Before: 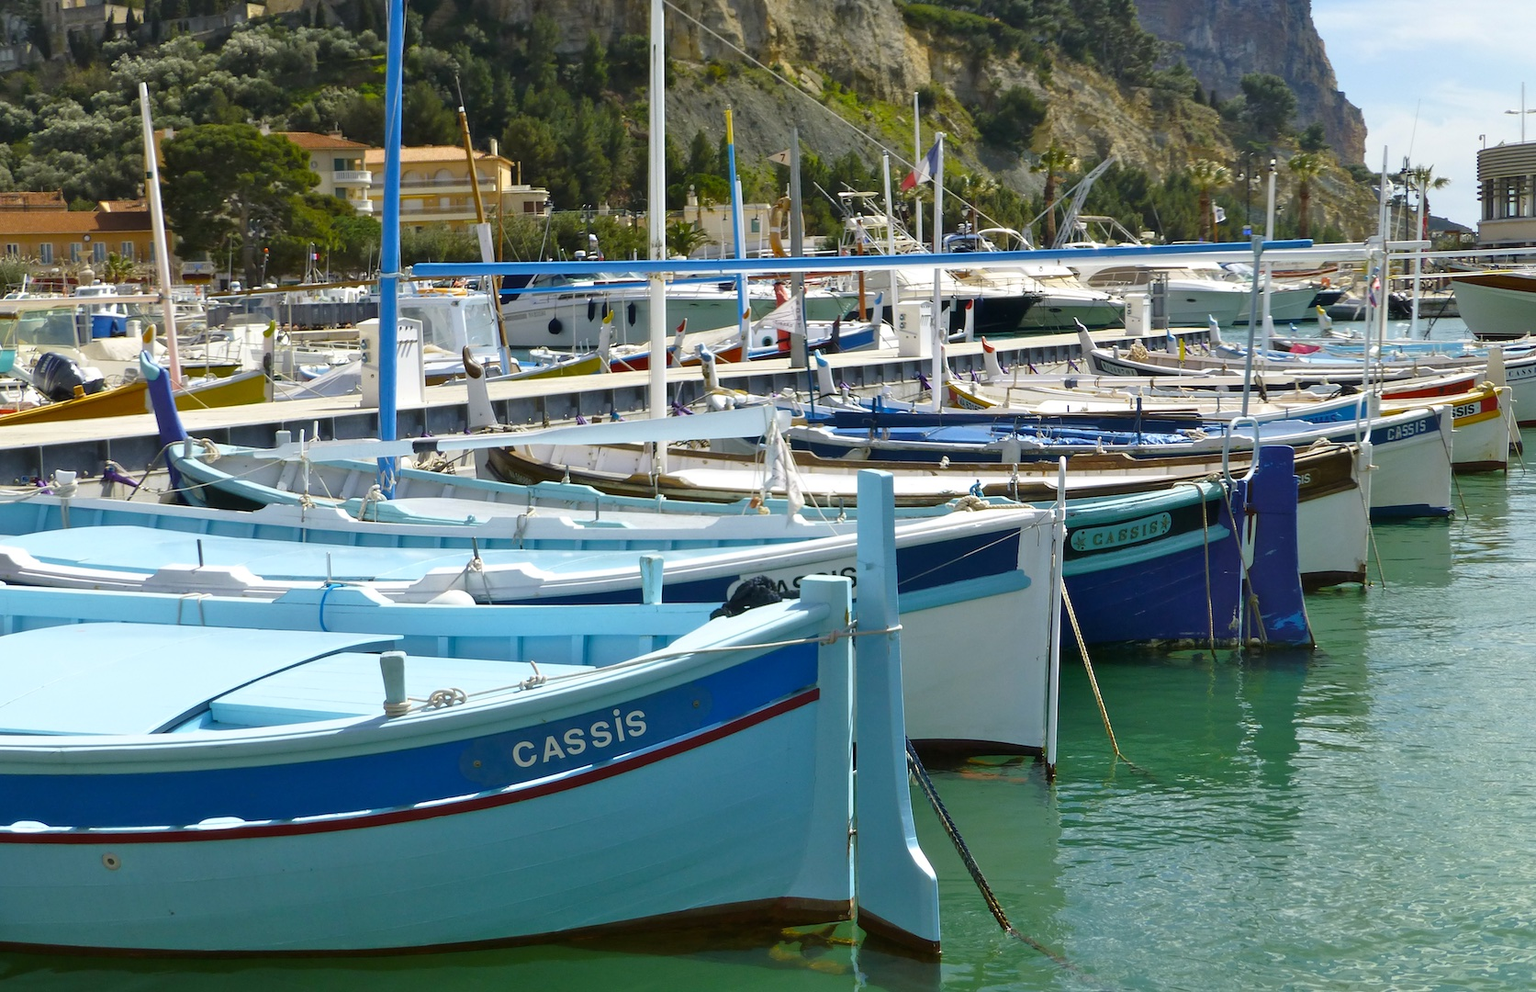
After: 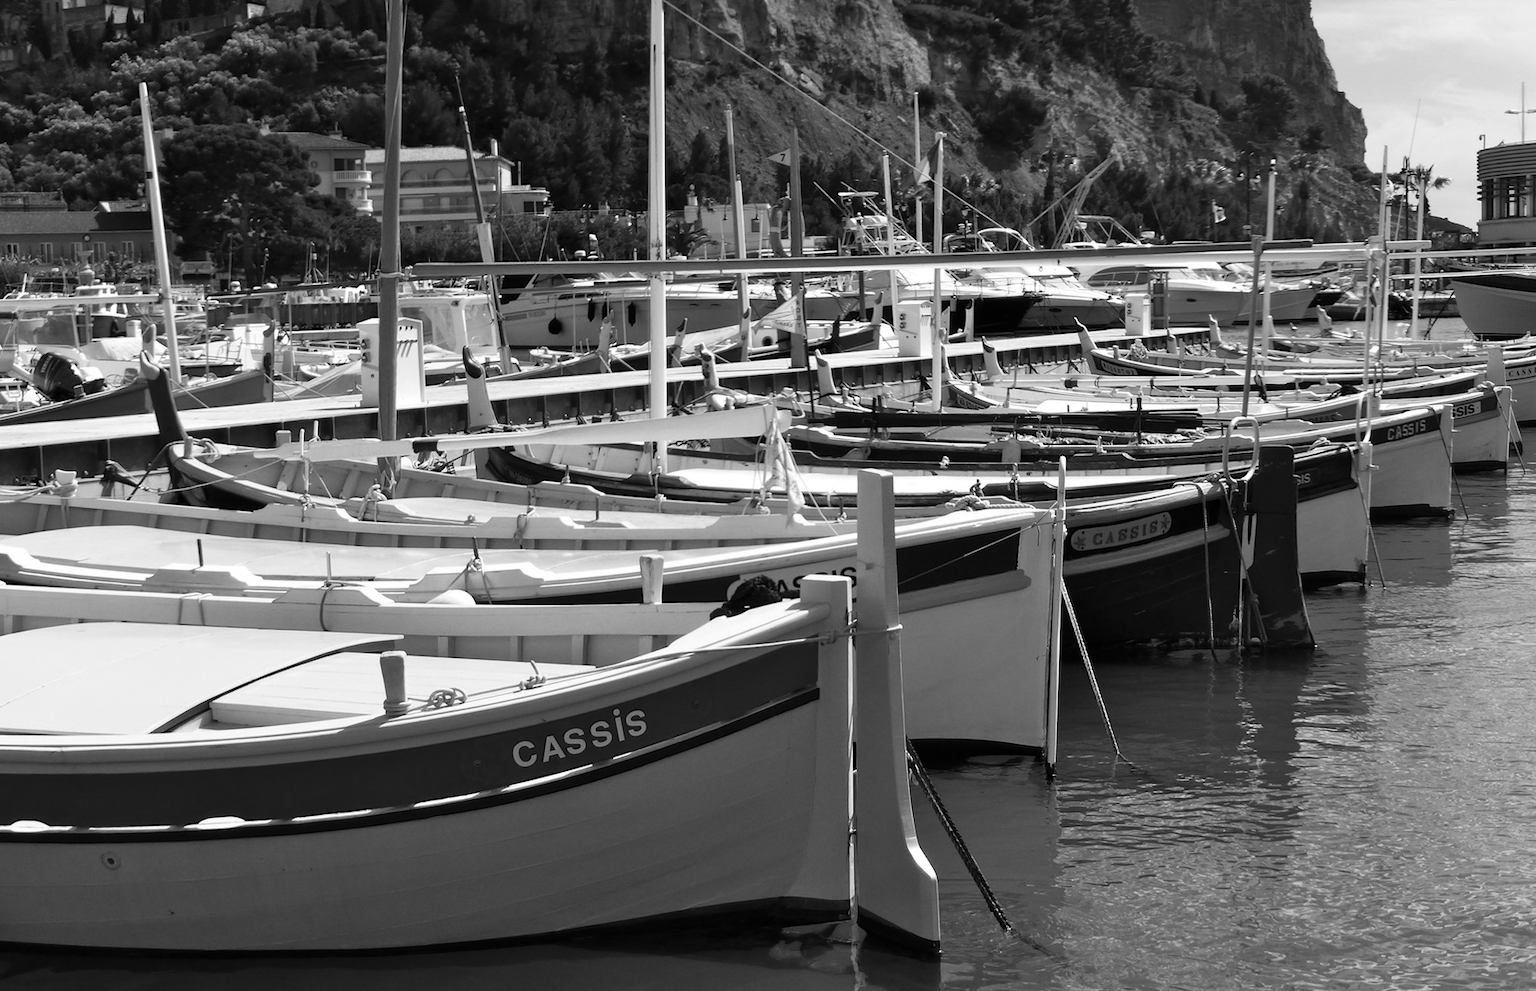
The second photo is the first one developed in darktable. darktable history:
global tonemap: drago (0.7, 100)
contrast brightness saturation: contrast -0.03, brightness -0.59, saturation -1
